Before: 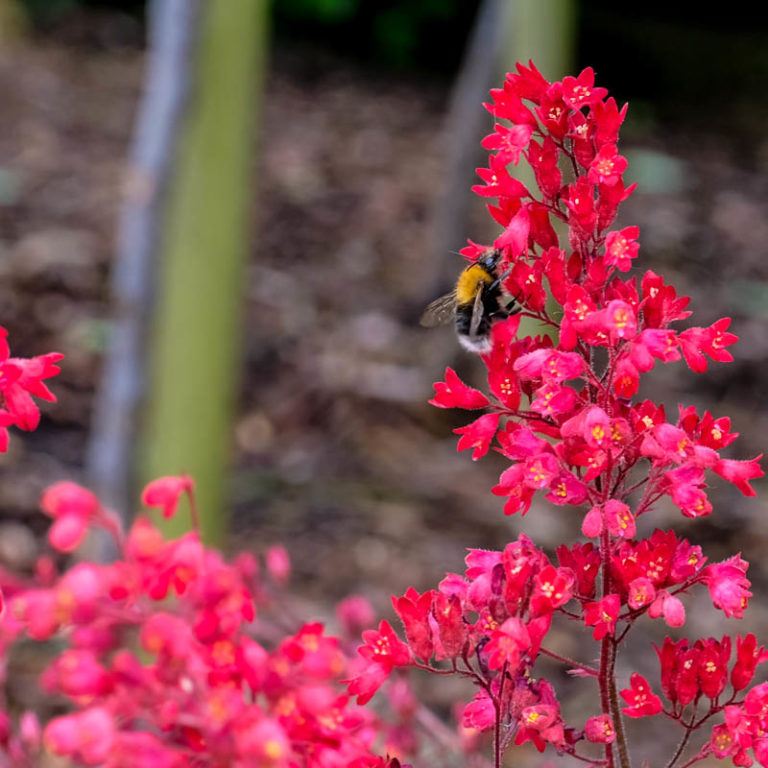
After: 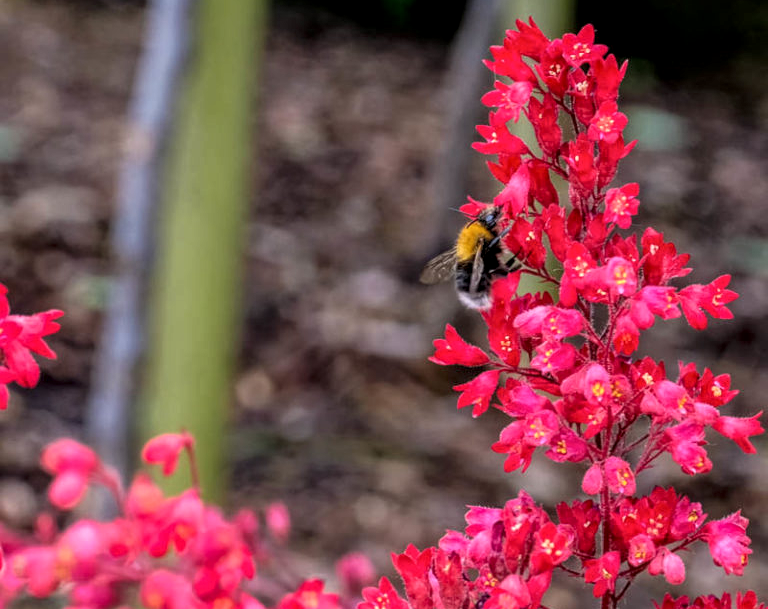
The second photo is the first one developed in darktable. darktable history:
local contrast: highlights 99%, shadows 86%, detail 160%, midtone range 0.2
crop and rotate: top 5.667%, bottom 14.937%
